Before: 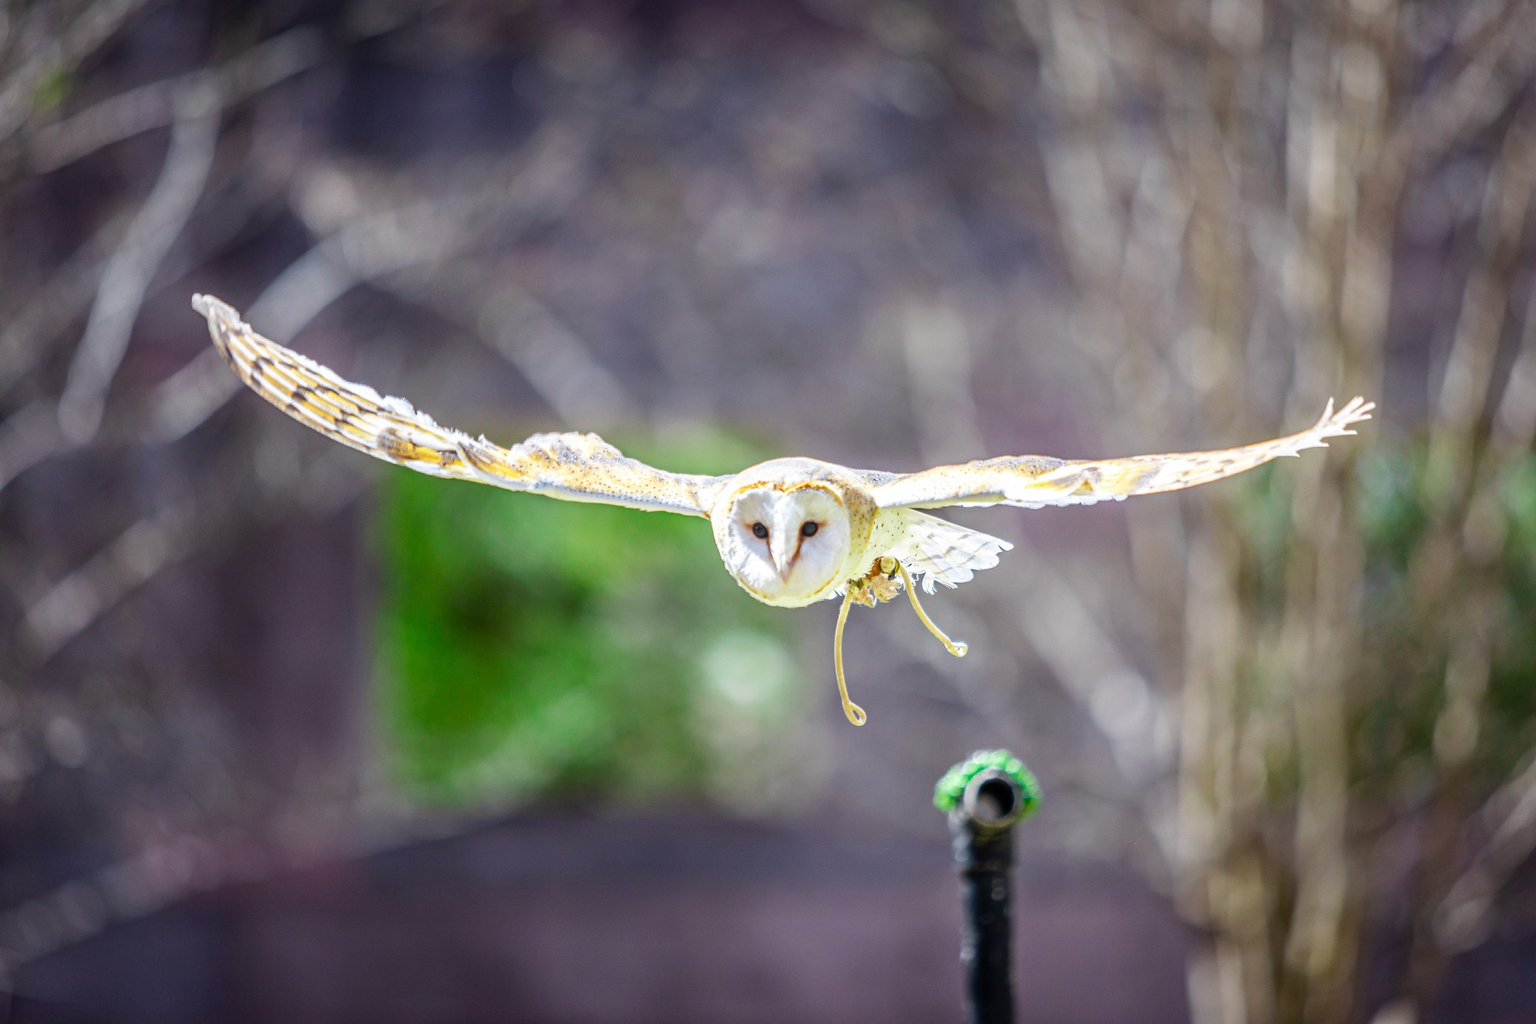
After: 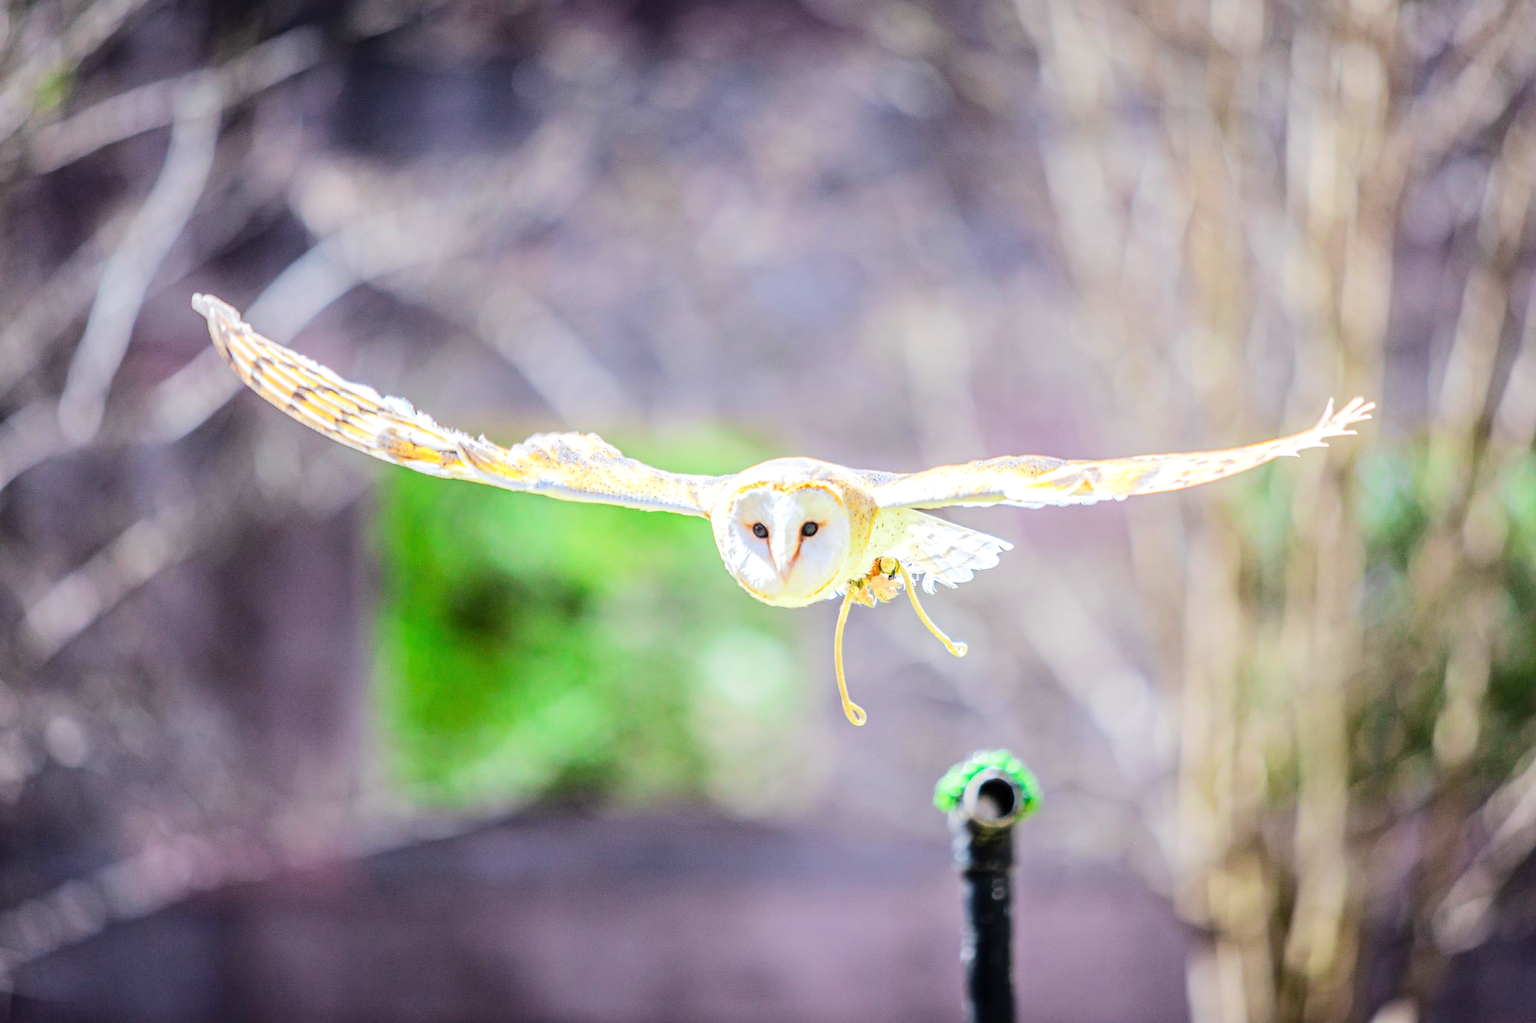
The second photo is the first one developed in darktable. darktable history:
tone equalizer: -7 EV 0.148 EV, -6 EV 0.591 EV, -5 EV 1.17 EV, -4 EV 1.35 EV, -3 EV 1.13 EV, -2 EV 0.6 EV, -1 EV 0.151 EV, edges refinement/feathering 500, mask exposure compensation -1.57 EV, preserve details no
